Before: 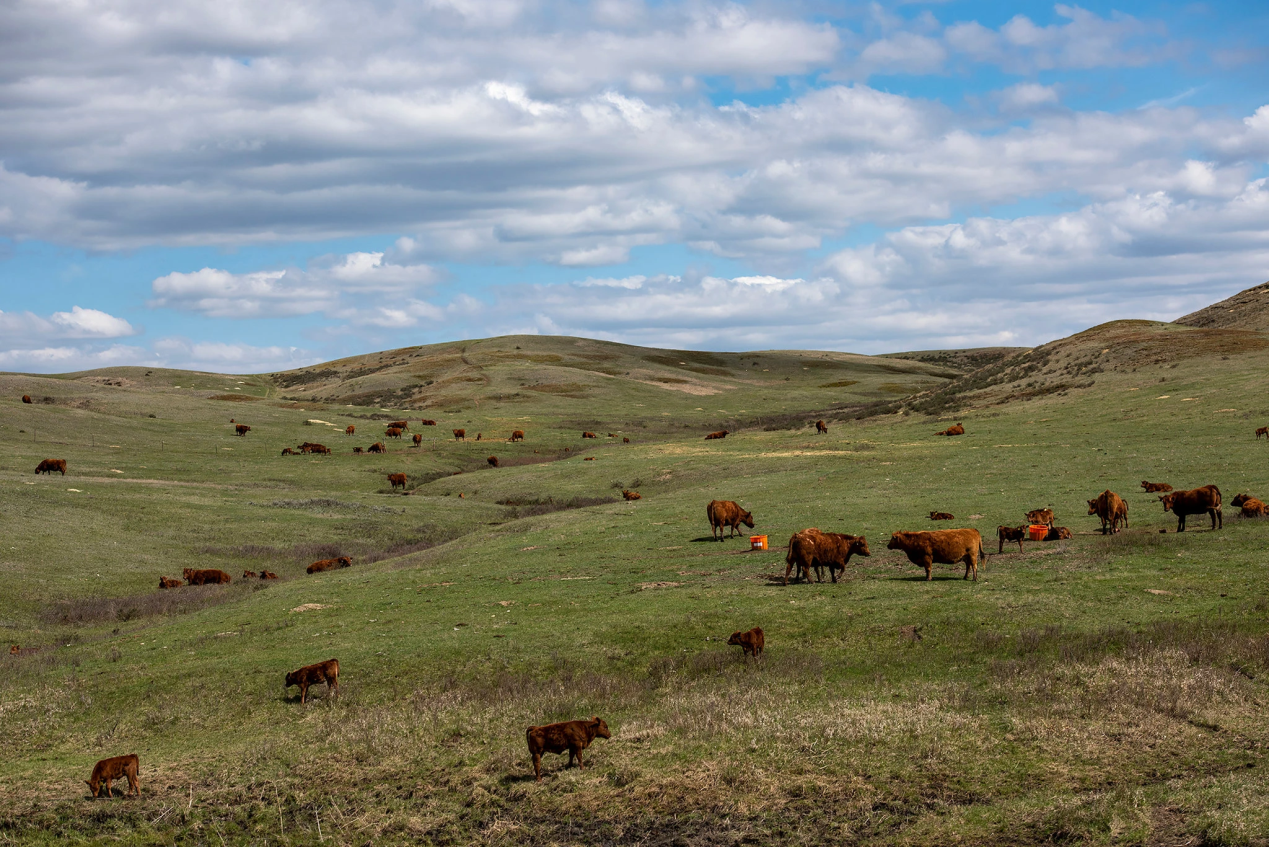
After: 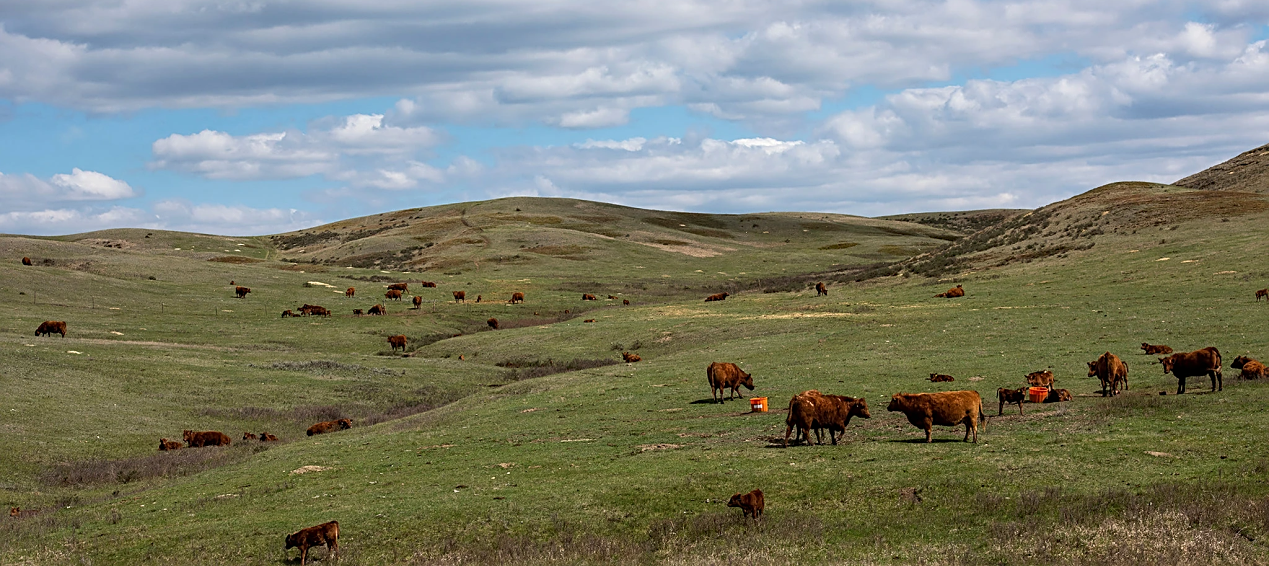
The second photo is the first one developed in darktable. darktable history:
crop: top 16.387%, bottom 16.678%
sharpen: on, module defaults
